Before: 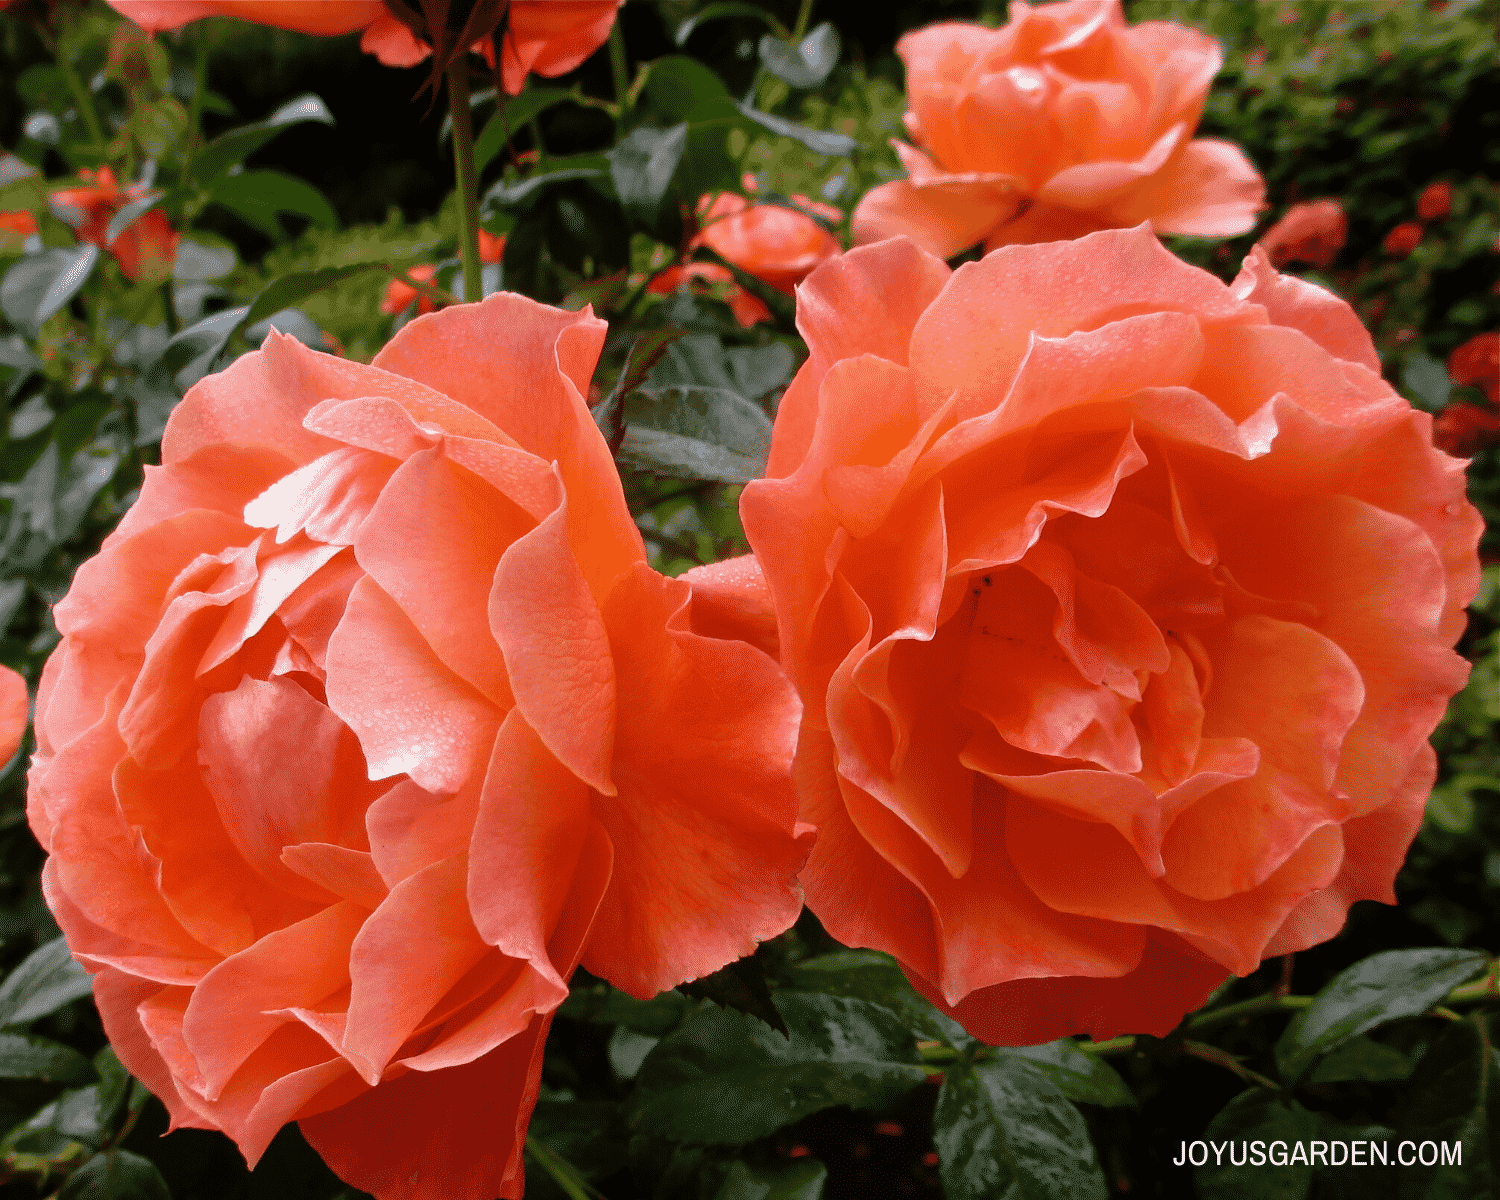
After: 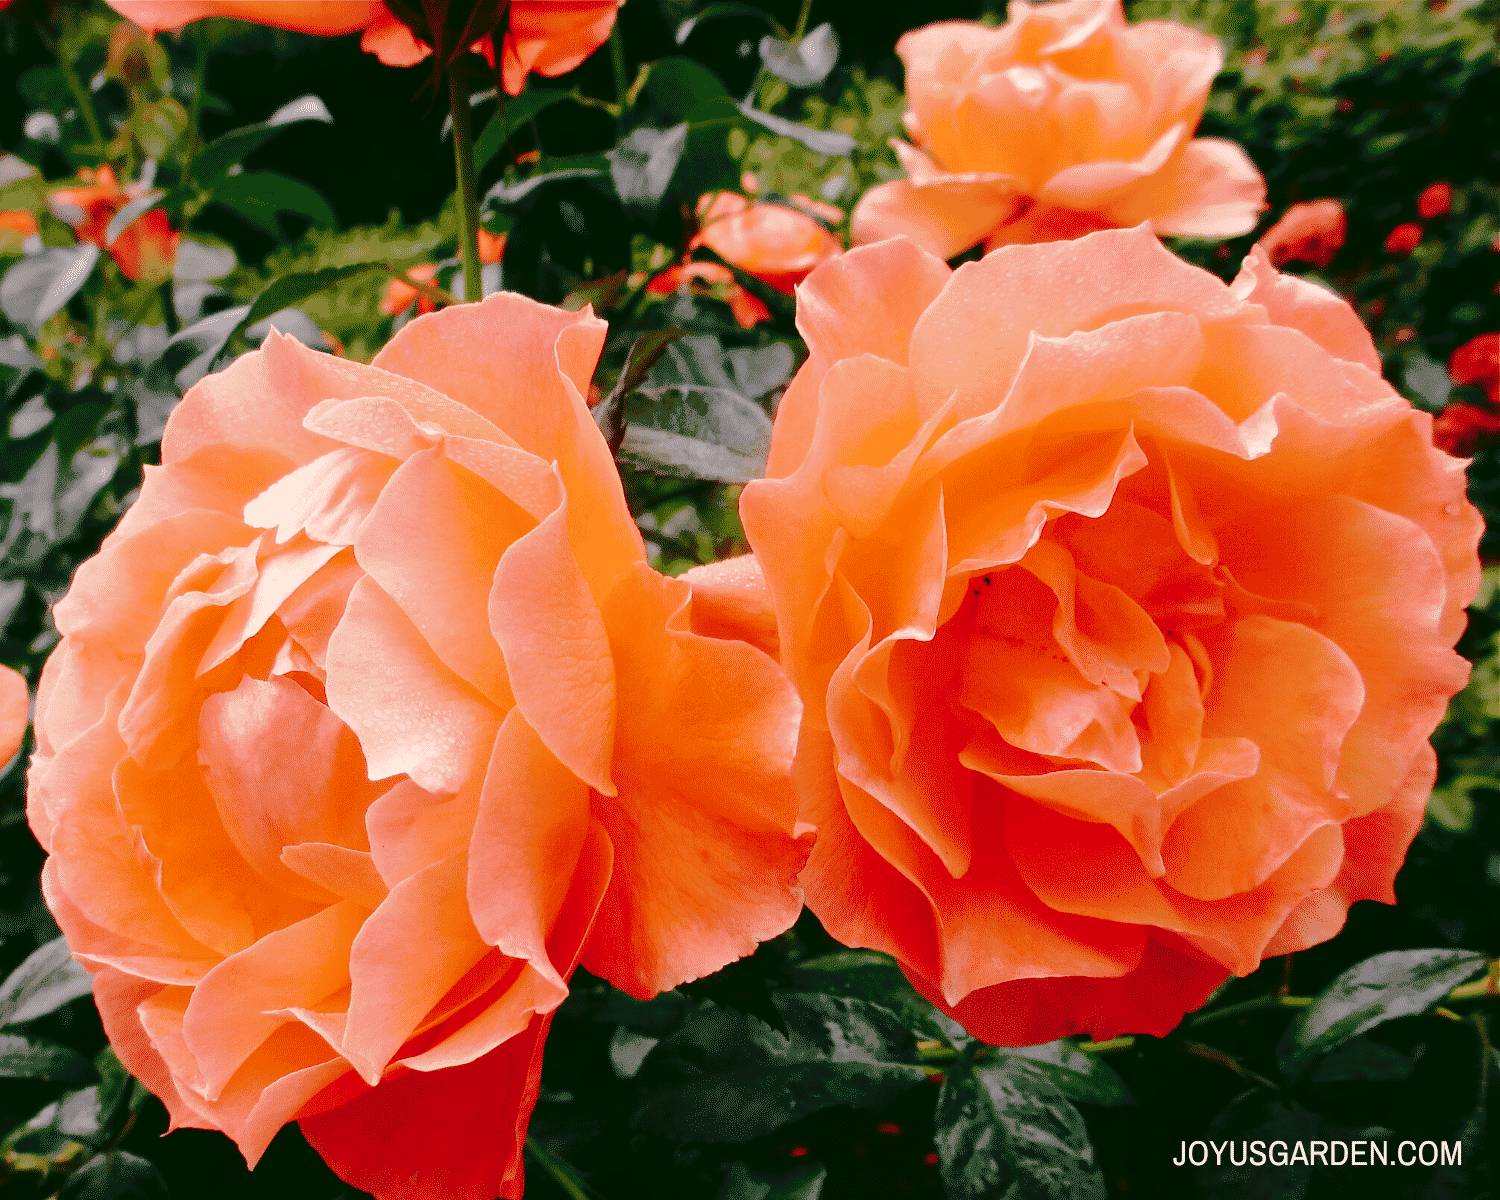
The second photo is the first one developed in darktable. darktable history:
tone curve: curves: ch0 [(0, 0) (0.003, 0.051) (0.011, 0.052) (0.025, 0.055) (0.044, 0.062) (0.069, 0.068) (0.1, 0.077) (0.136, 0.098) (0.177, 0.145) (0.224, 0.223) (0.277, 0.314) (0.335, 0.43) (0.399, 0.518) (0.468, 0.591) (0.543, 0.656) (0.623, 0.726) (0.709, 0.809) (0.801, 0.857) (0.898, 0.918) (1, 1)], preserve colors none
color look up table: target L [96.27, 96.86, 82.14, 80.29, 72.25, 62.69, 46.91, 46.24, 32.06, 29.74, 9.92, 200.92, 85.33, 83.69, 73.84, 65.59, 62.04, 55.07, 47.65, 40.62, 42.58, 30.56, 18.82, 96.33, 91.86, 78.89, 72.97, 74.25, 78.42, 82.52, 65.64, 69.36, 57.93, 33.83, 46.04, 43.65, 42.01, 41.82, 41.49, 19.78, 18.16, 2.239, 69.13, 68.54, 60.64, 48.3, 48.45, 32.27, 26.02], target a [-3.496, 3.57, -44.85, -24.84, -19.51, 3.122, -40.51, -18.29, -13.6, -17.92, -32.26, 0, 16.27, 4.579, 34.09, 33.61, 45.57, 21.66, 54.71, 41.81, 64.19, 5.454, 23.97, 12.65, 18.81, 9.92, 33.11, 25.17, 38.44, 34.02, 54.47, 47.39, 28.45, 21.92, 53.42, 33.24, 57.69, 50.84, 64.03, 20.14, 28.68, -6.558, -47.81, -18.84, -37.9, -4.709, -9.665, -0.652, -1.388], target b [49.7, 26.34, 22.22, 28.59, 8.668, 11.02, 23.45, 22.91, -3.273, 10.75, 12.21, -0.001, 37.8, 67.35, 20.26, 66.56, 36.99, 38.59, 26.68, 38.34, 45.22, 10.66, 31.84, 7.199, 5.656, 13.55, -15.82, 8.25, 6.208, -2.861, 5.519, -20.92, -11.66, -56.5, -52.05, 2.746, 2.661, -27.76, -41.47, -28.27, -38.63, 3.137, -3.052, -31.78, -35.47, -46.55, -17.31, -39.48, -12.35], num patches 49
